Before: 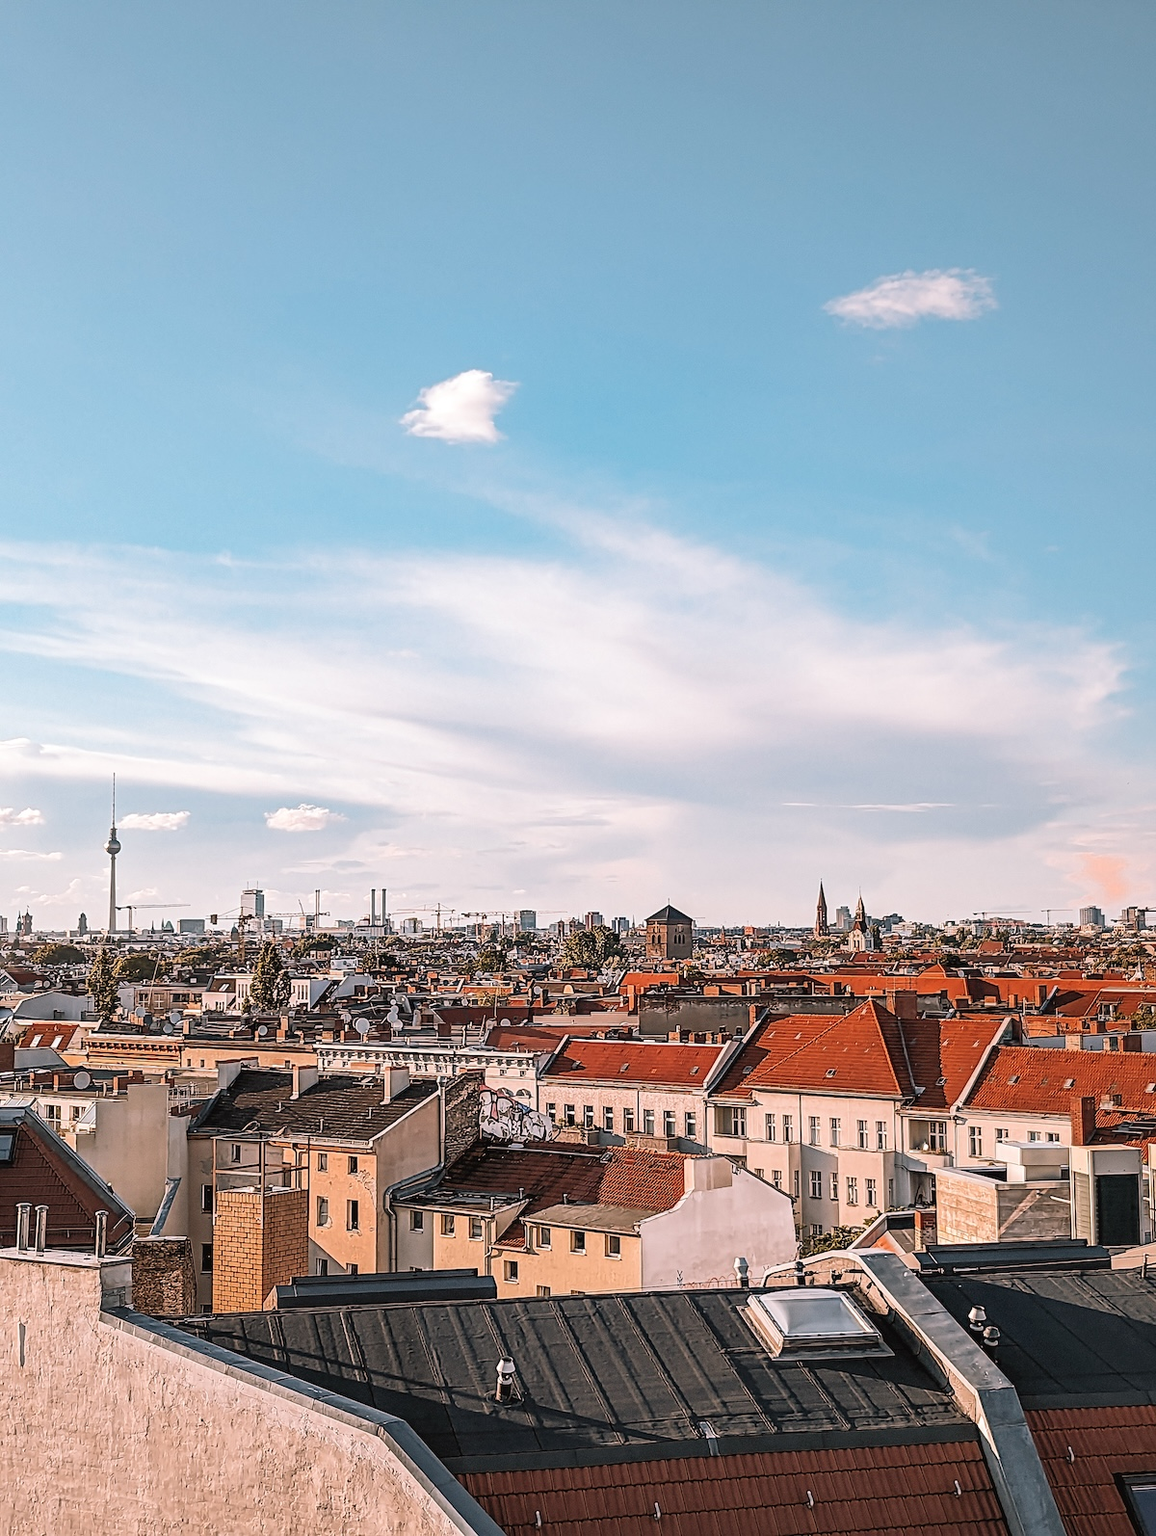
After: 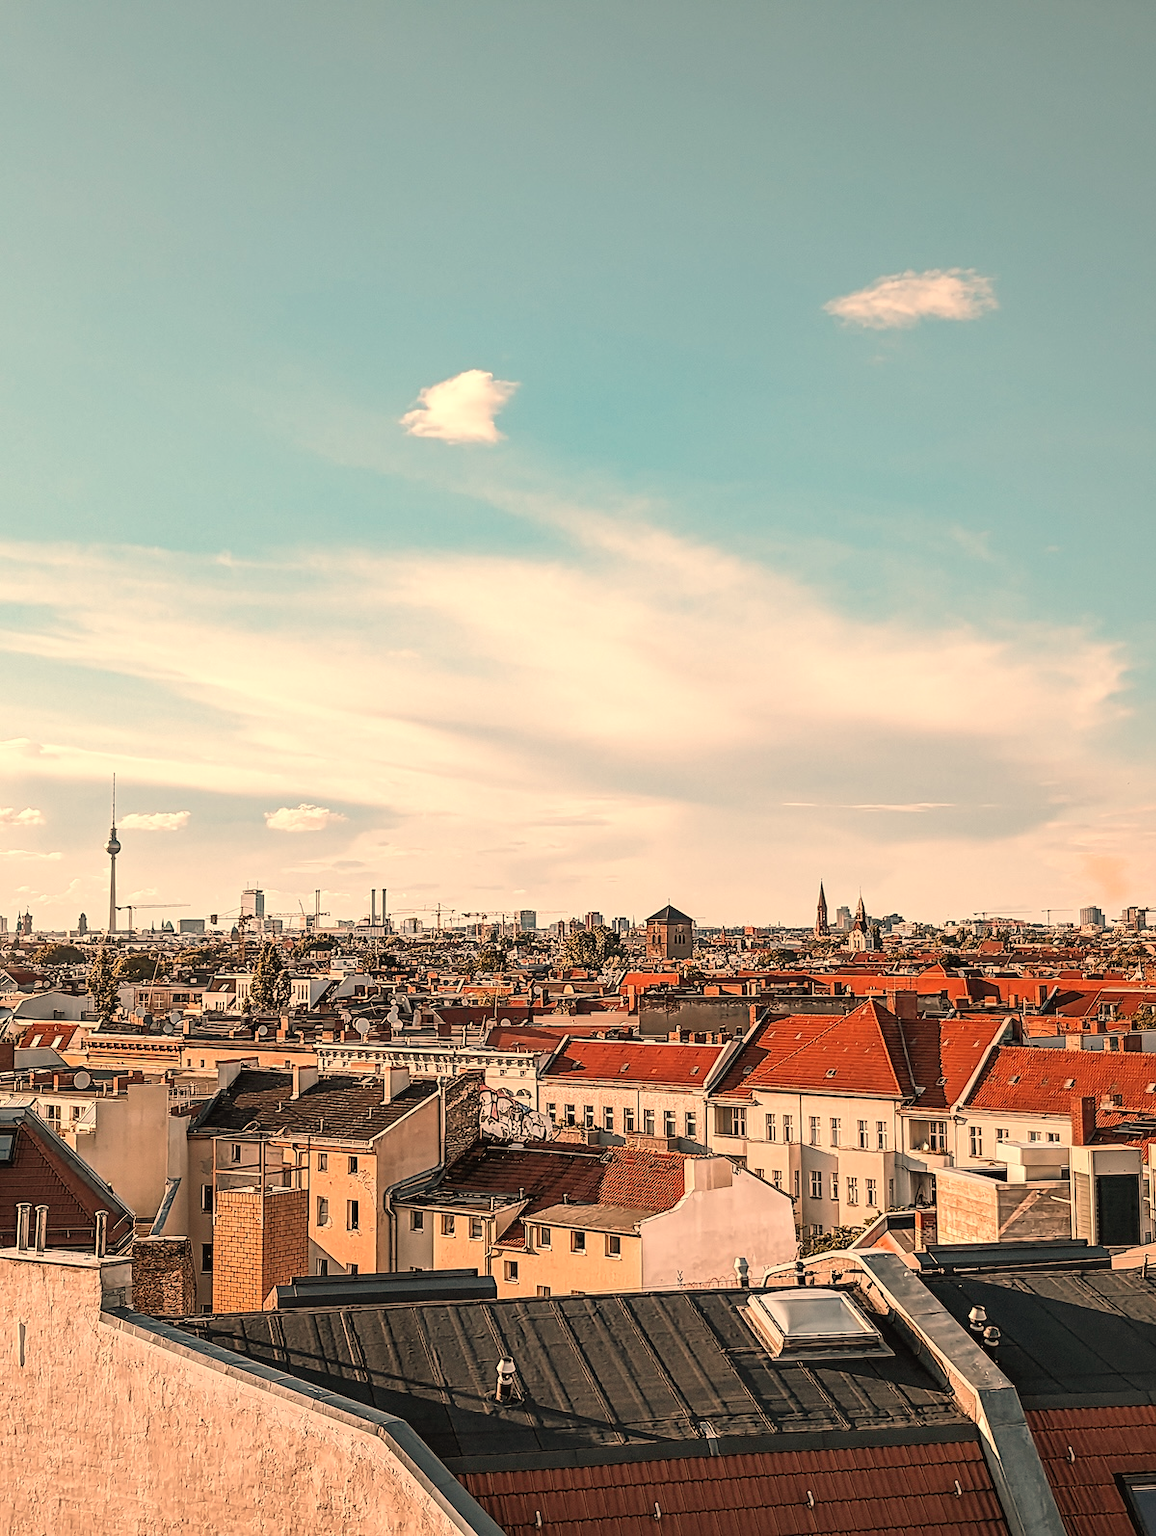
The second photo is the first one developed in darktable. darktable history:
tone equalizer: on, module defaults
white balance: red 1.123, blue 0.83
